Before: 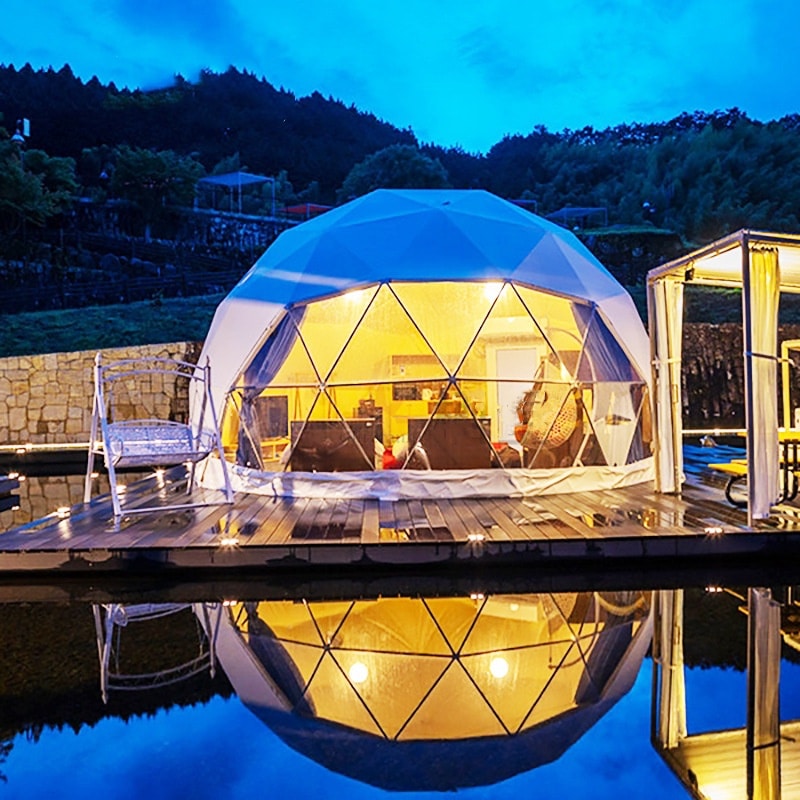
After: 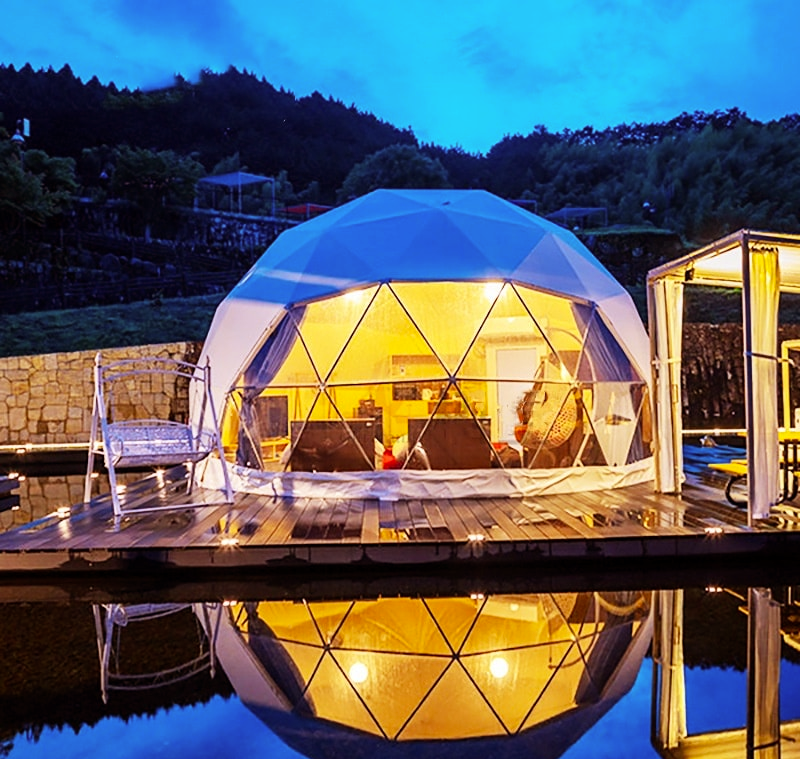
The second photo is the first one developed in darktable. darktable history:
crop and rotate: top 0%, bottom 5.097%
rgb levels: mode RGB, independent channels, levels [[0, 0.5, 1], [0, 0.521, 1], [0, 0.536, 1]]
